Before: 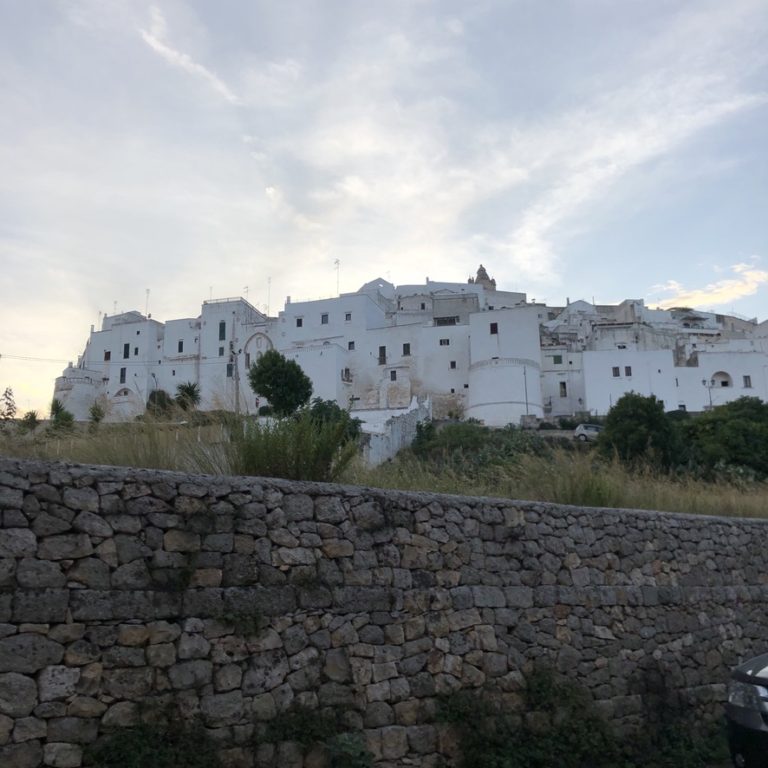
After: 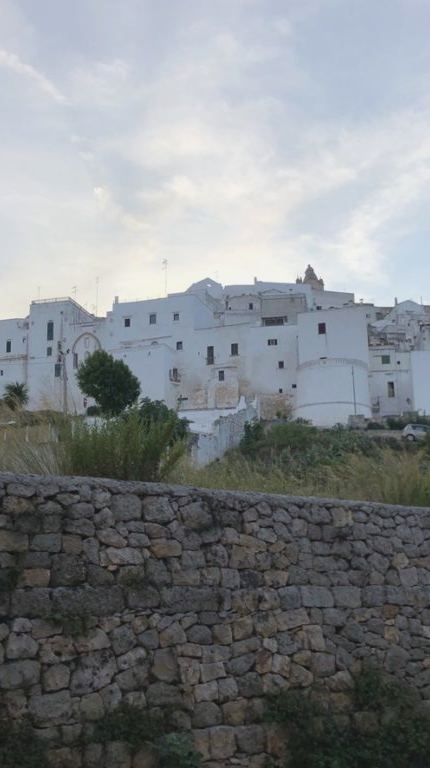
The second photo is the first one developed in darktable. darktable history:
contrast brightness saturation: contrast -0.091, brightness 0.048, saturation 0.076
crop and rotate: left 22.474%, right 21.438%
color zones: curves: ch1 [(0, 0.513) (0.143, 0.524) (0.286, 0.511) (0.429, 0.506) (0.571, 0.503) (0.714, 0.503) (0.857, 0.508) (1, 0.513)]
